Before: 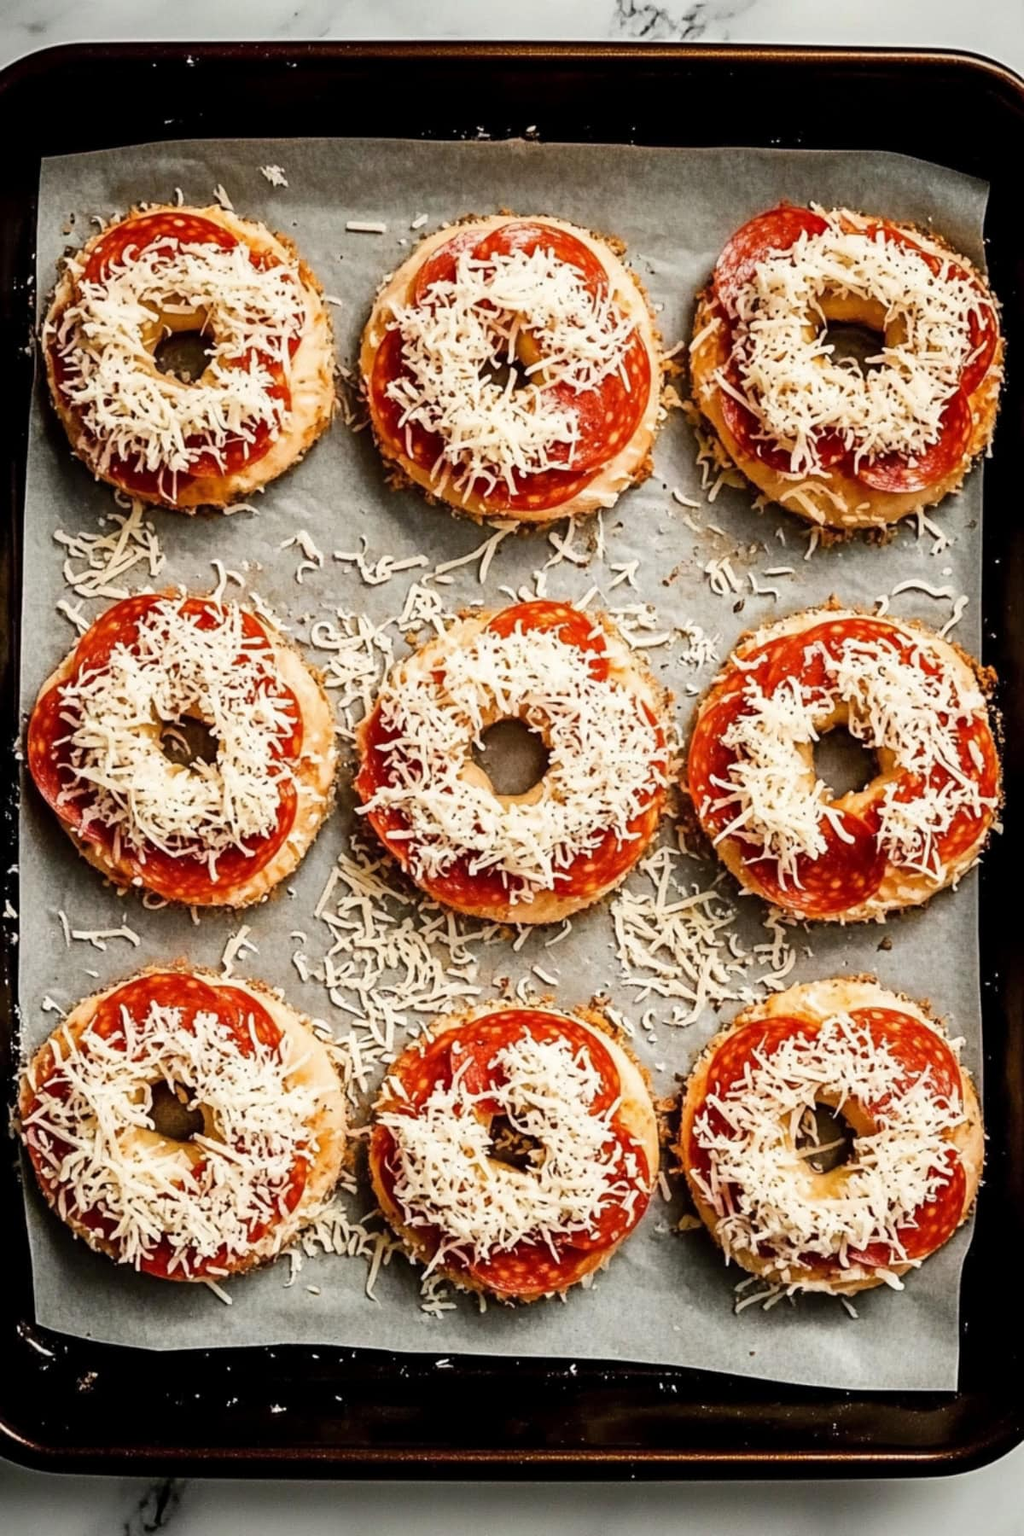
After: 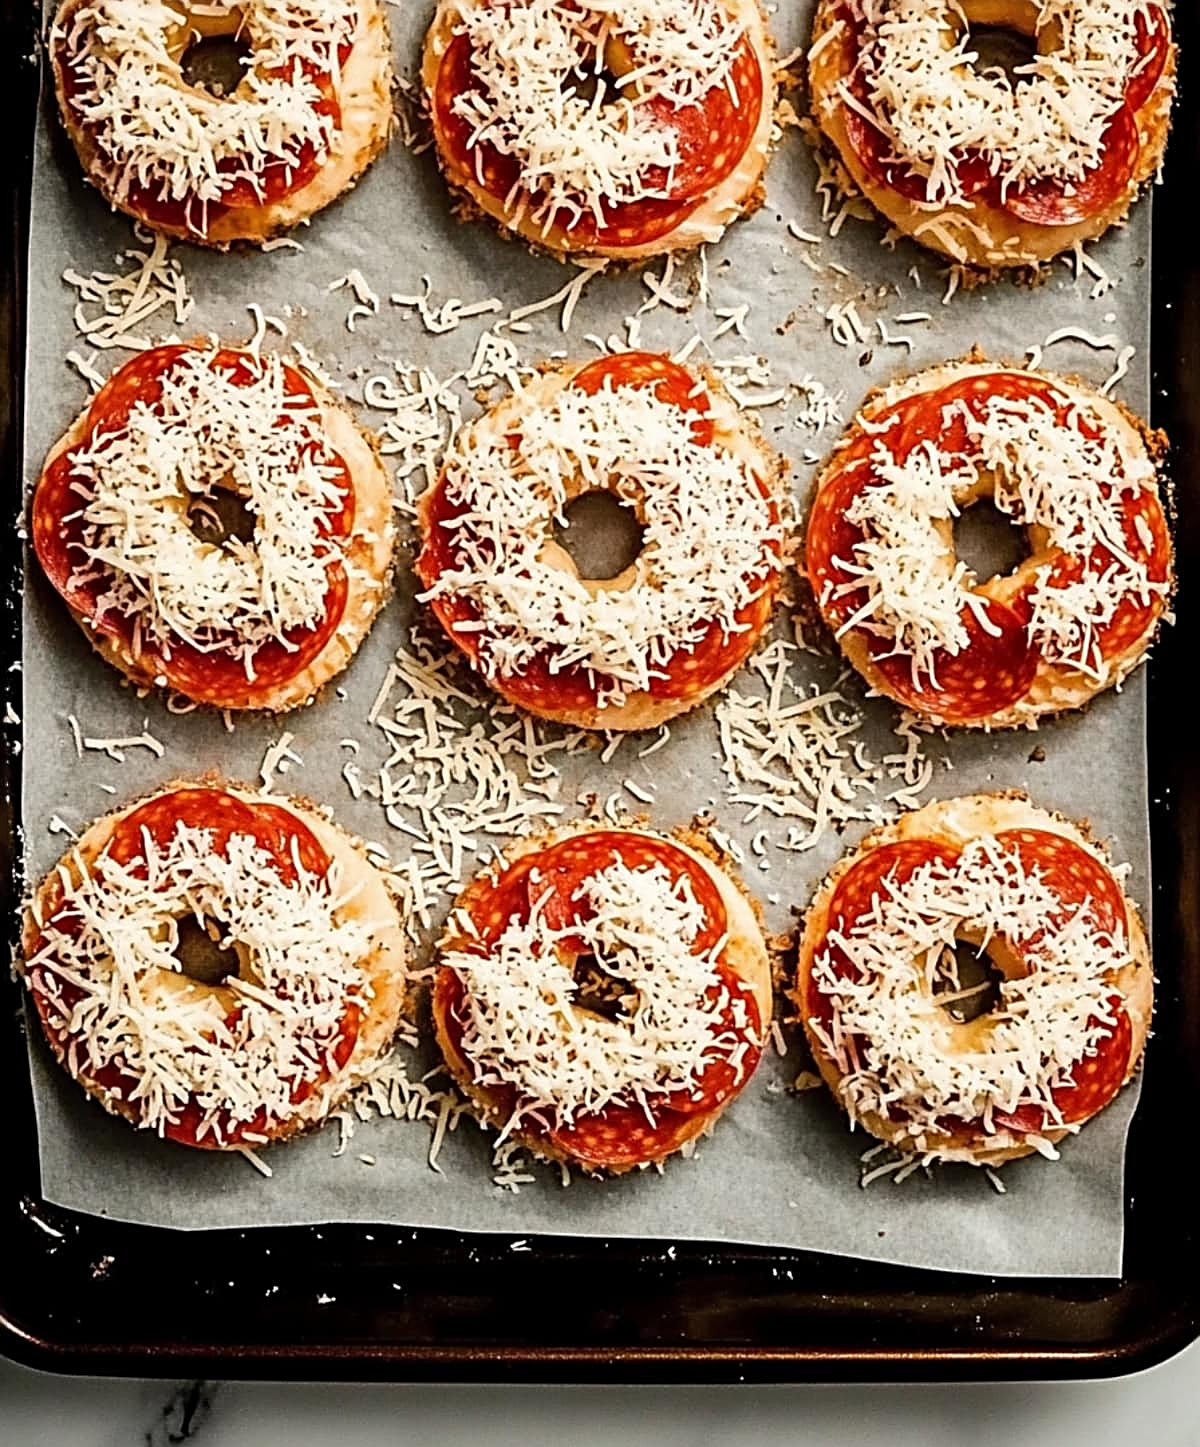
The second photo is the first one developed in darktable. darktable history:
sharpen: radius 2.543, amount 0.638
crop and rotate: top 19.569%
